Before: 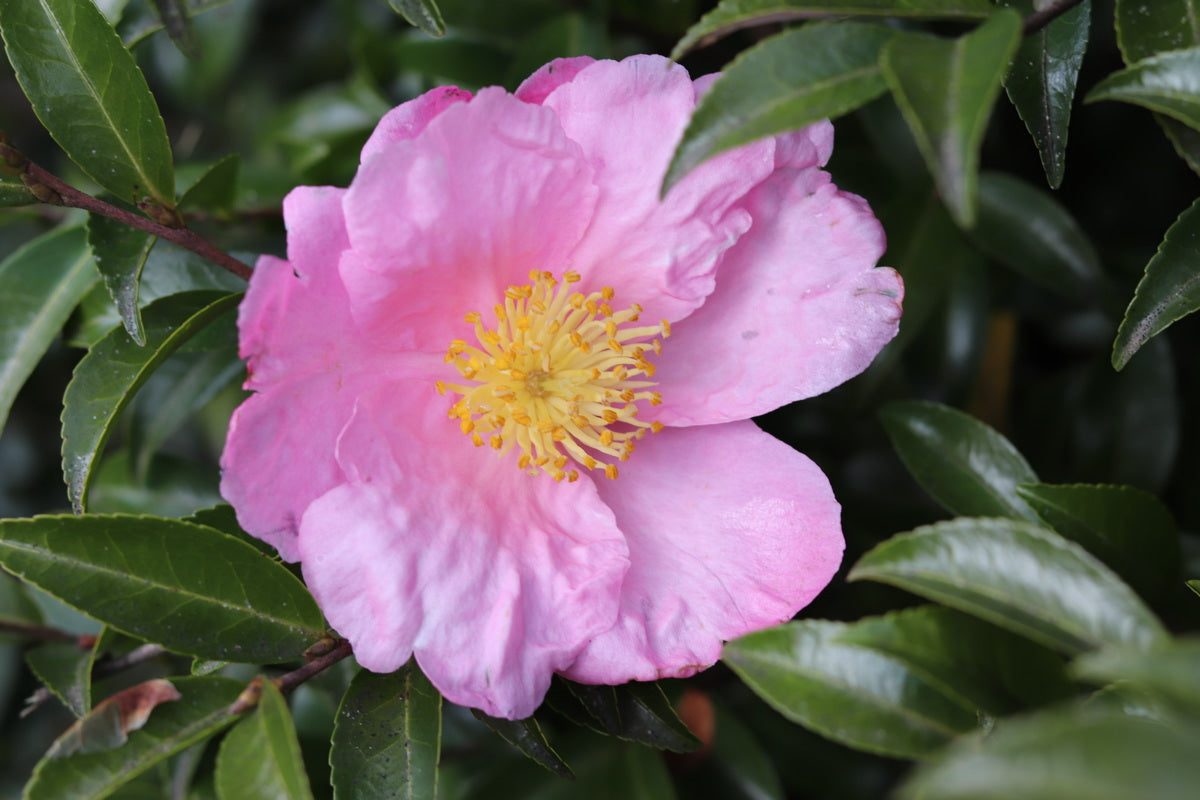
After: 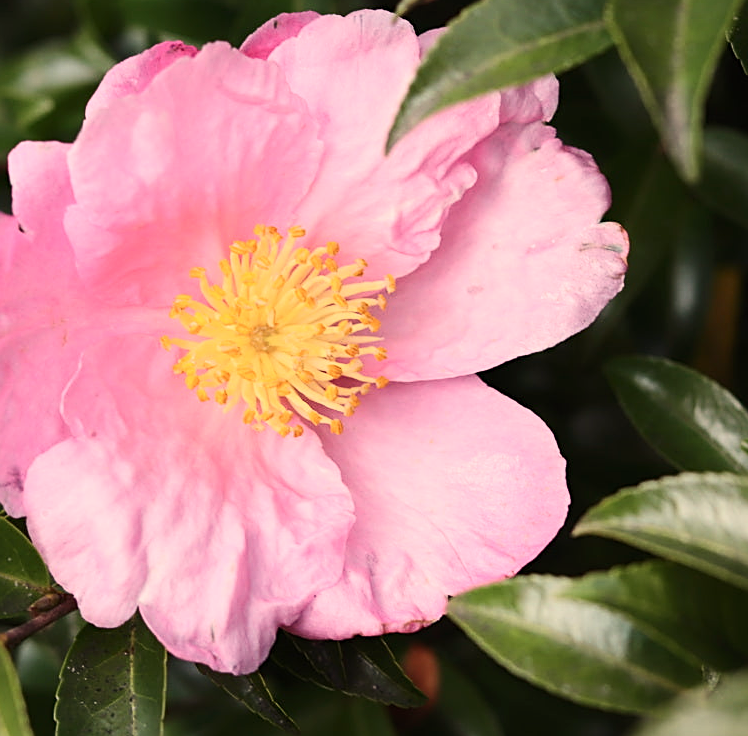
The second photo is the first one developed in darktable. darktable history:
crop and rotate: left 22.918%, top 5.629%, right 14.711%, bottom 2.247%
white balance: red 1.123, blue 0.83
contrast brightness saturation: contrast 0.24, brightness 0.09
base curve: curves: ch0 [(0, 0) (0.283, 0.295) (1, 1)], preserve colors none
sharpen: on, module defaults
